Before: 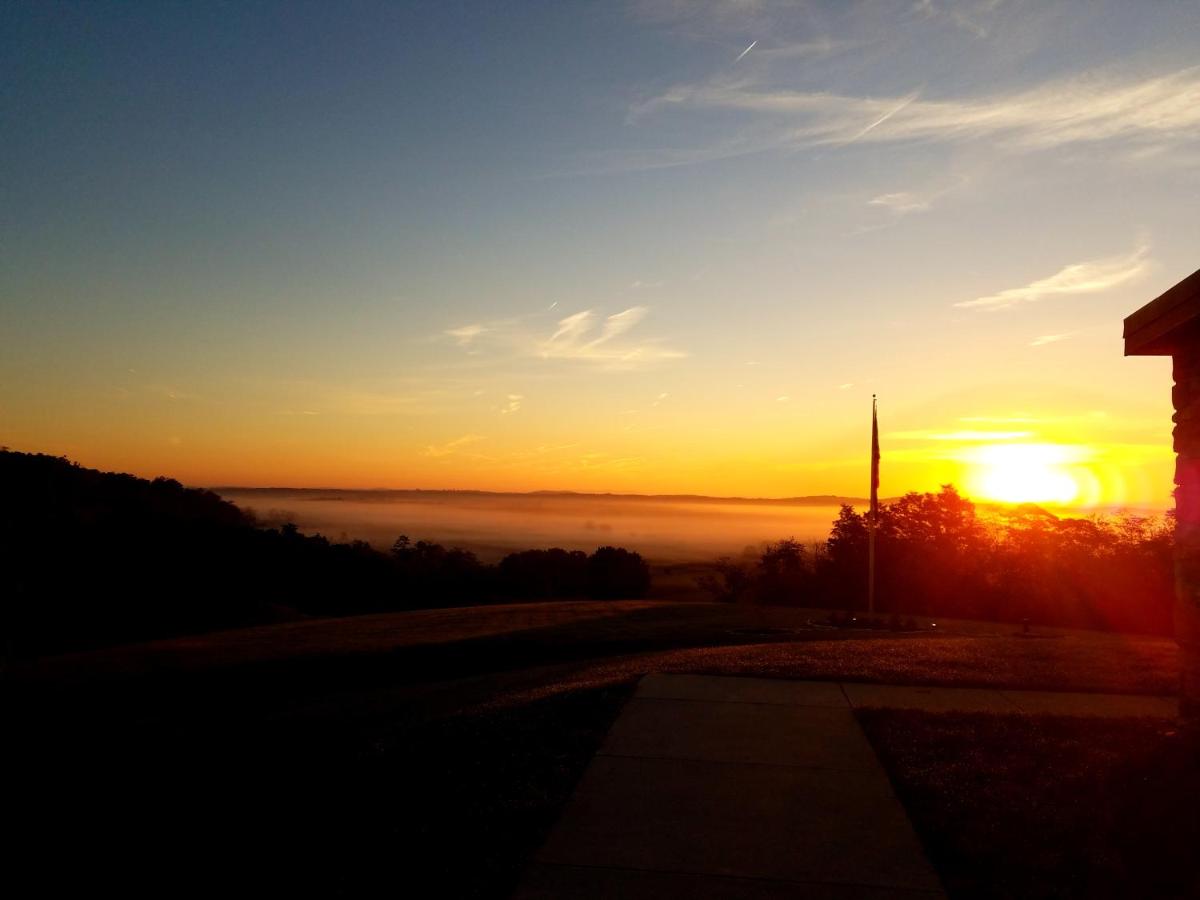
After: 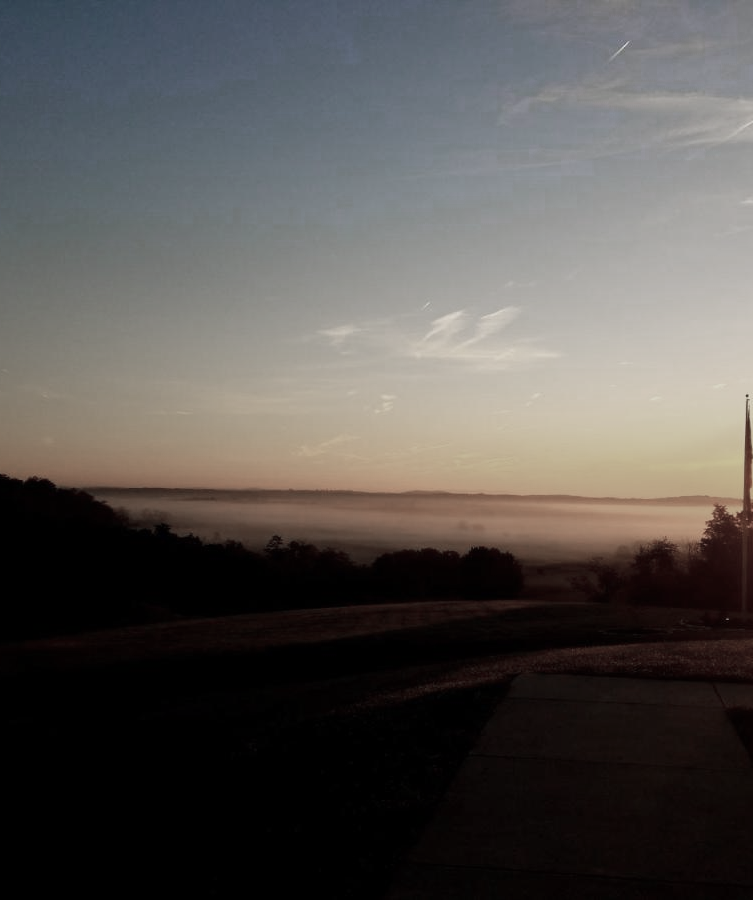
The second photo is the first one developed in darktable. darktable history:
crop: left 10.644%, right 26.528%
color zones: curves: ch0 [(0, 0.613) (0.01, 0.613) (0.245, 0.448) (0.498, 0.529) (0.642, 0.665) (0.879, 0.777) (0.99, 0.613)]; ch1 [(0, 0.272) (0.219, 0.127) (0.724, 0.346)]
exposure: exposure -0.177 EV, compensate highlight preservation false
